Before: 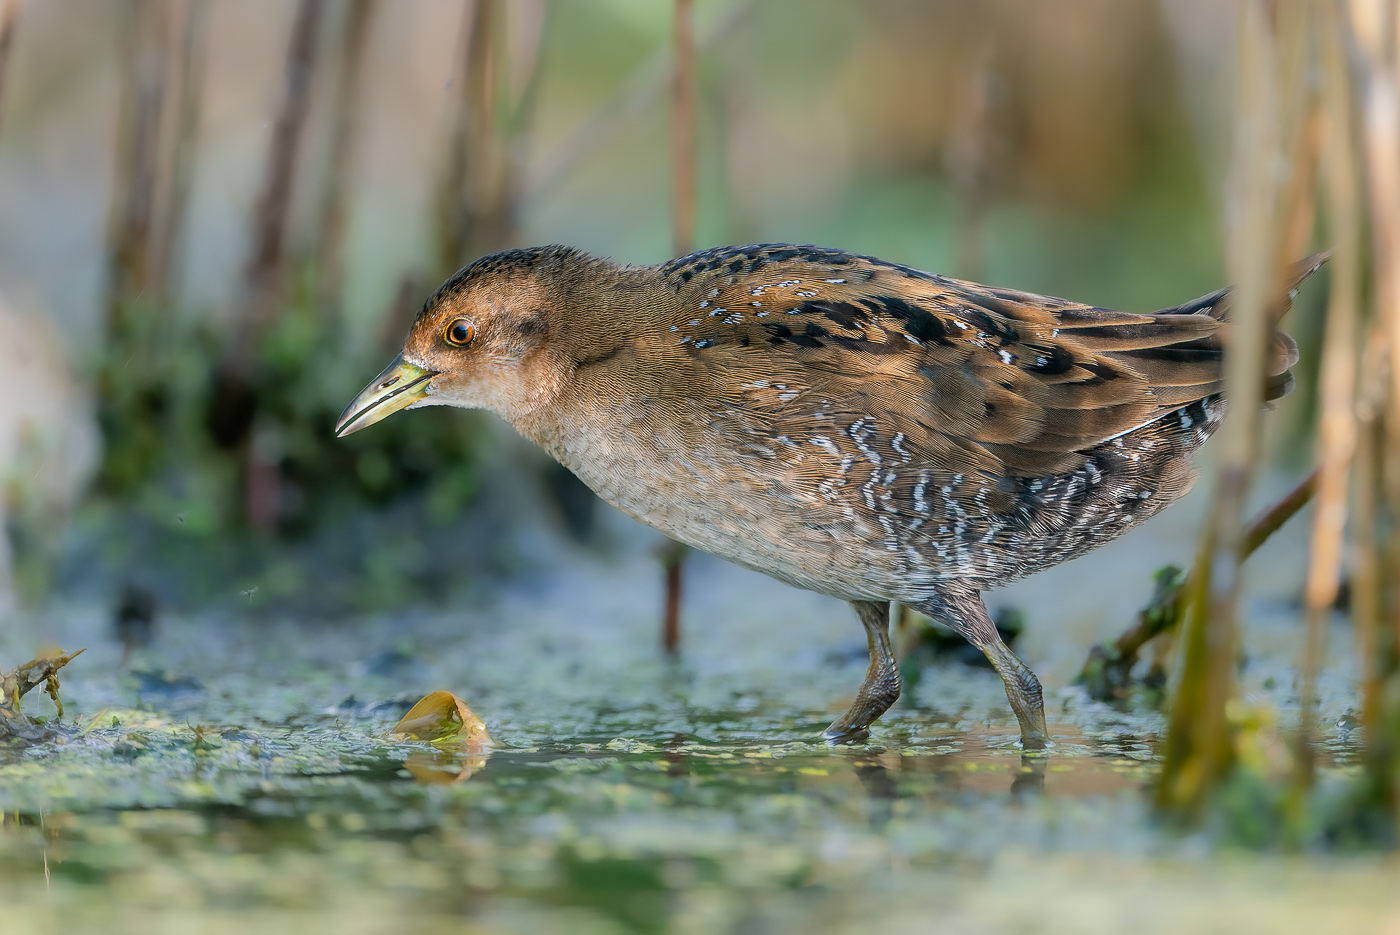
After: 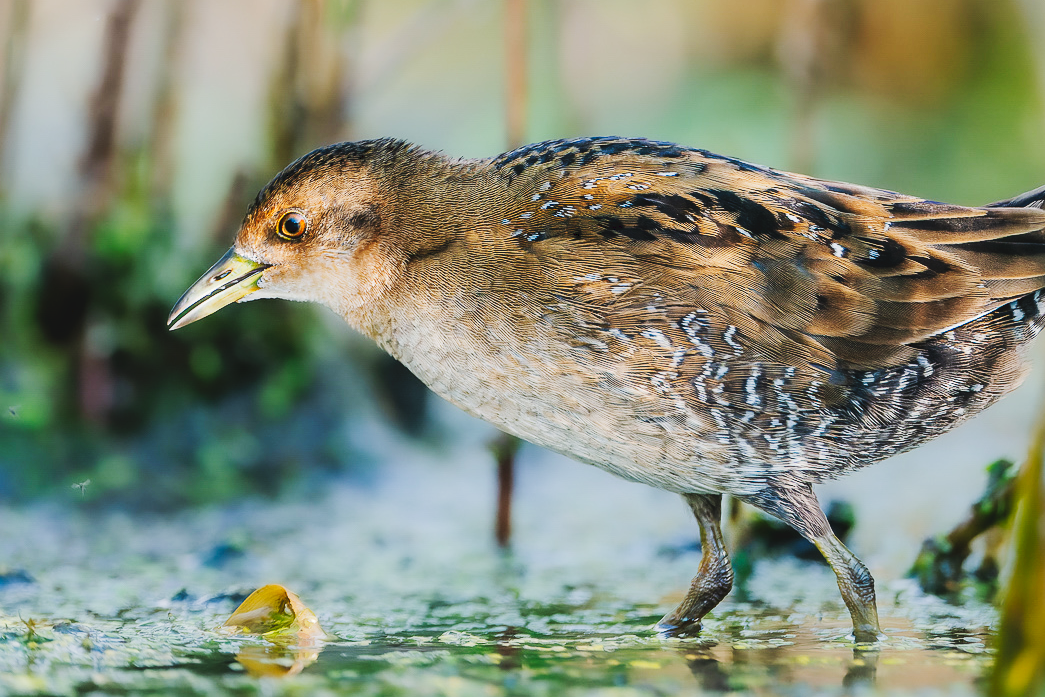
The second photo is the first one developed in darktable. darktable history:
crop and rotate: left 12.019%, top 11.487%, right 13.32%, bottom 13.902%
tone curve: curves: ch0 [(0, 0) (0.003, 0.061) (0.011, 0.065) (0.025, 0.066) (0.044, 0.077) (0.069, 0.092) (0.1, 0.106) (0.136, 0.125) (0.177, 0.16) (0.224, 0.206) (0.277, 0.272) (0.335, 0.356) (0.399, 0.472) (0.468, 0.59) (0.543, 0.686) (0.623, 0.766) (0.709, 0.832) (0.801, 0.886) (0.898, 0.929) (1, 1)], preserve colors none
